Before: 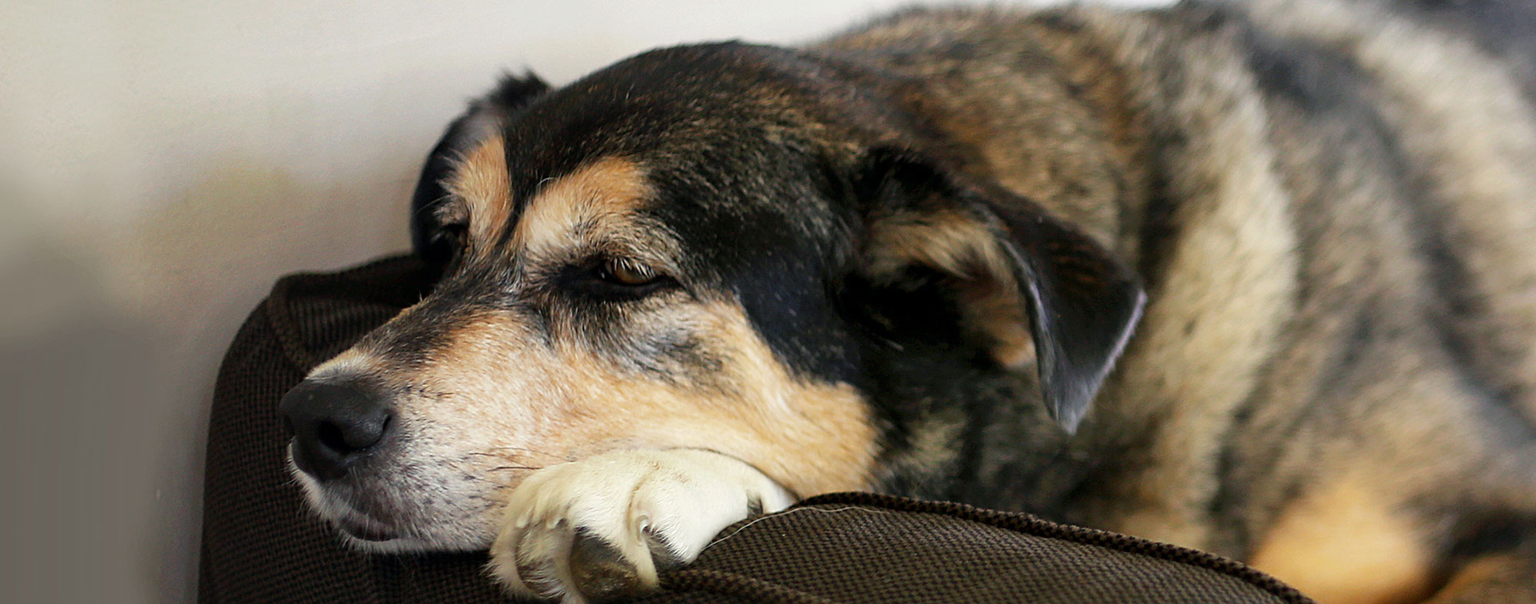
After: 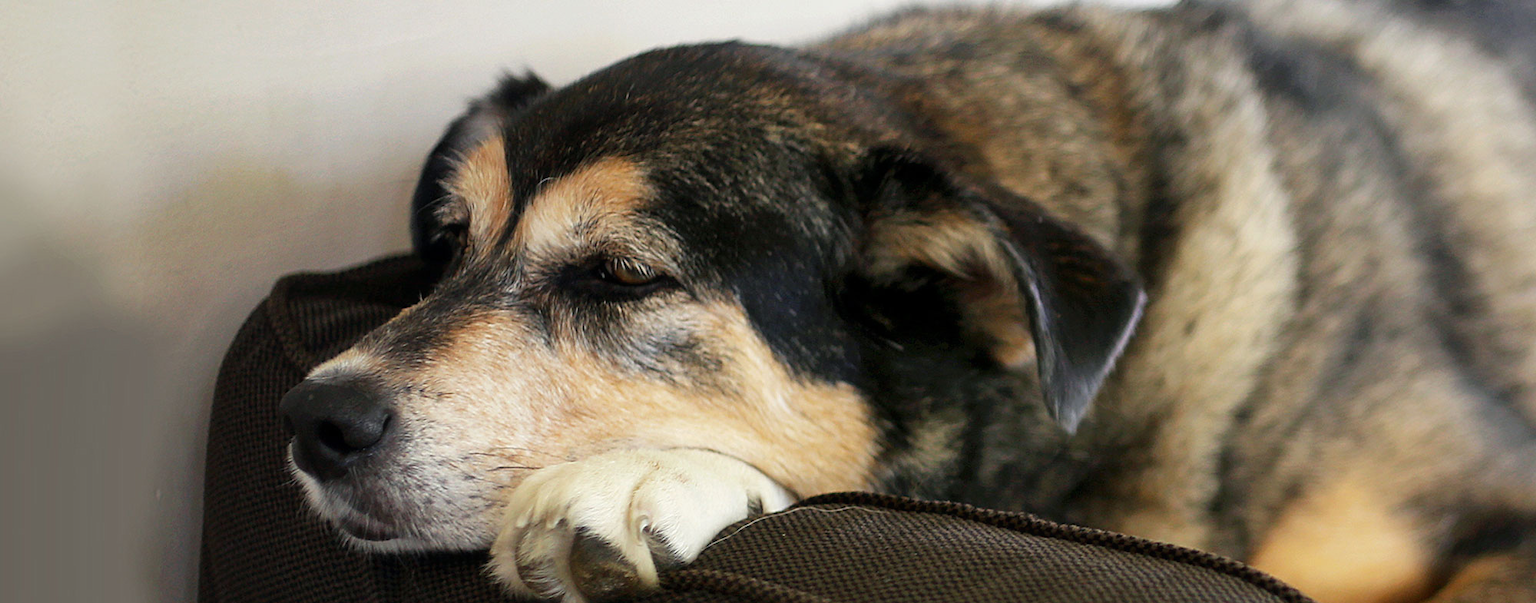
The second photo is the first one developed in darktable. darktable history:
haze removal: strength -0.039, compatibility mode true, adaptive false
